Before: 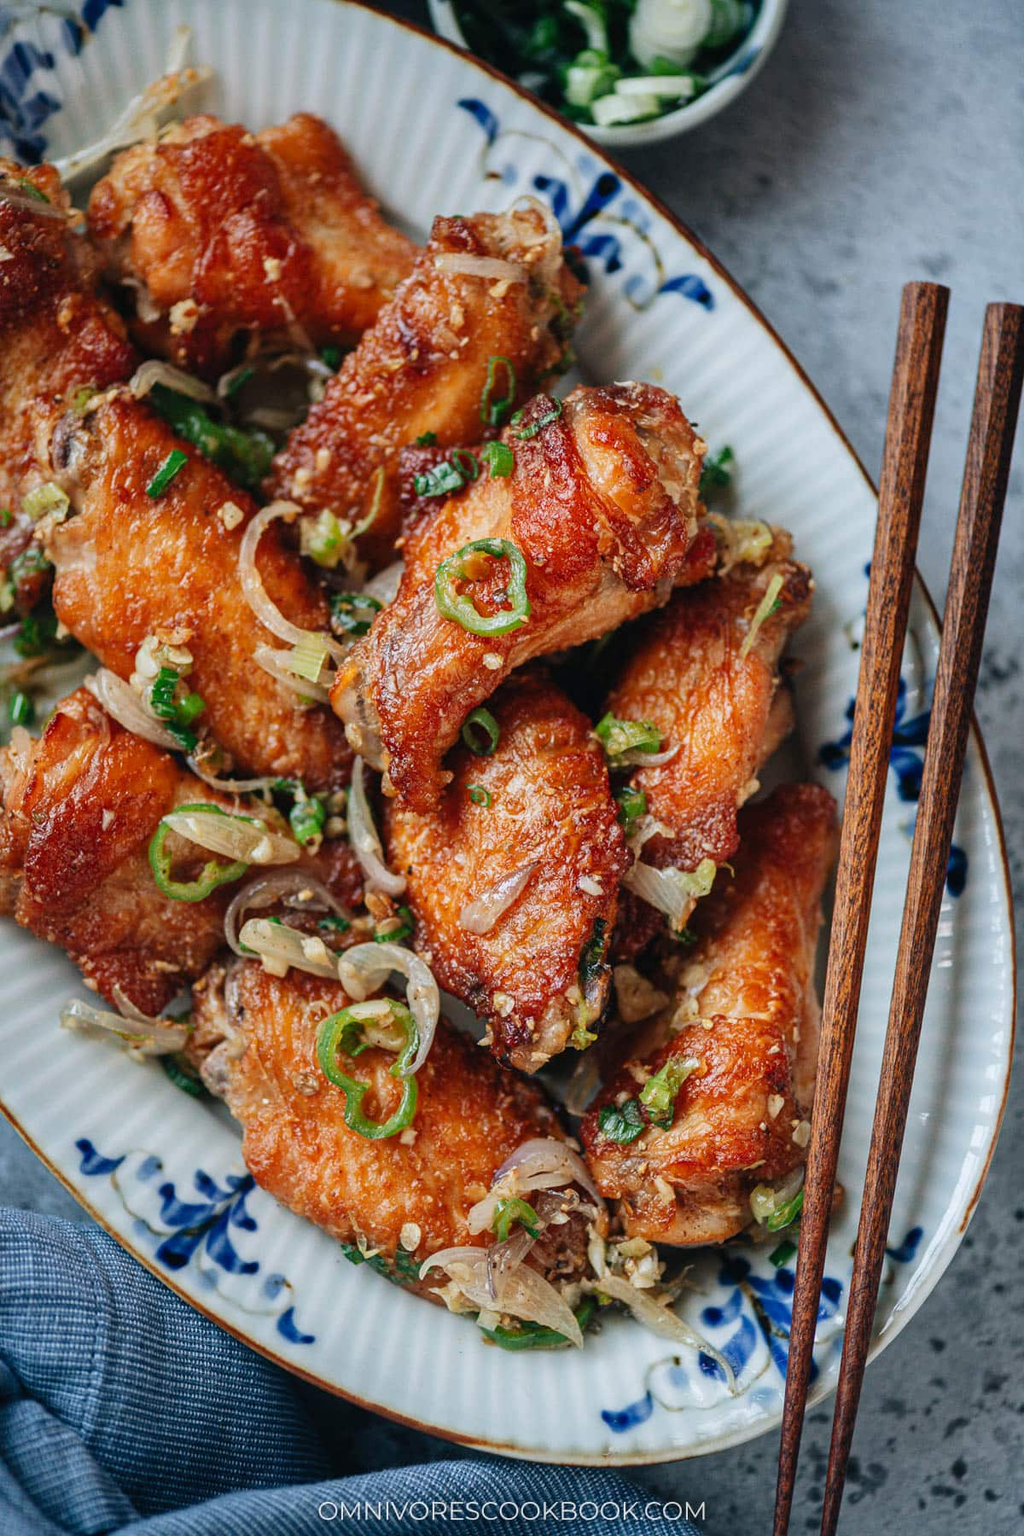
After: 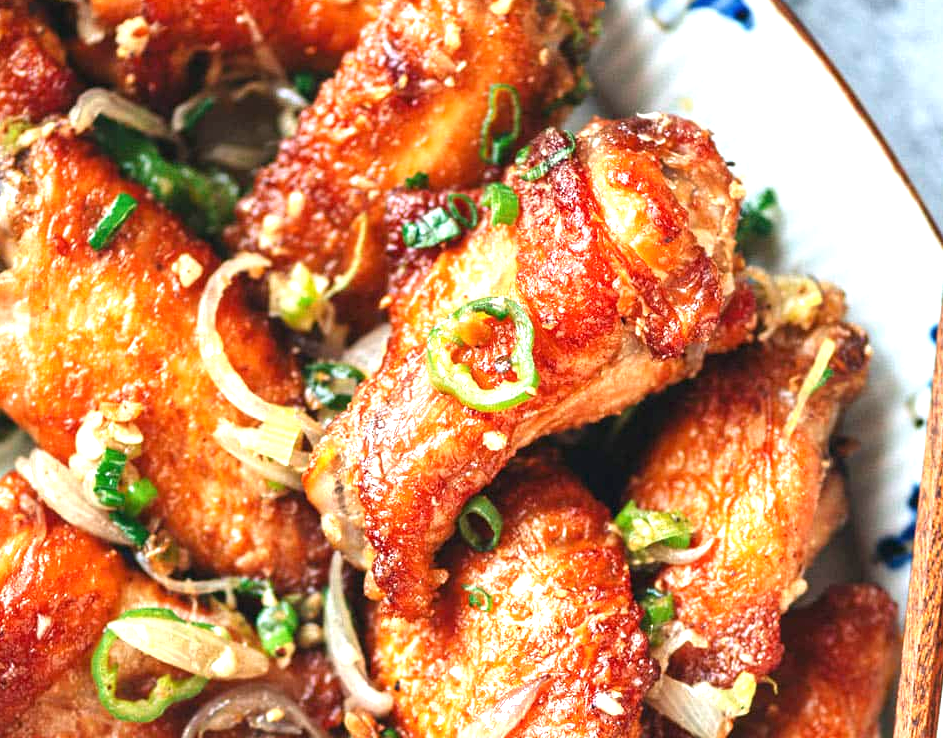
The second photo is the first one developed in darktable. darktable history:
exposure: black level correction 0, exposure 1.36 EV, compensate exposure bias true, compensate highlight preservation false
crop: left 6.984%, top 18.608%, right 14.366%, bottom 40.075%
